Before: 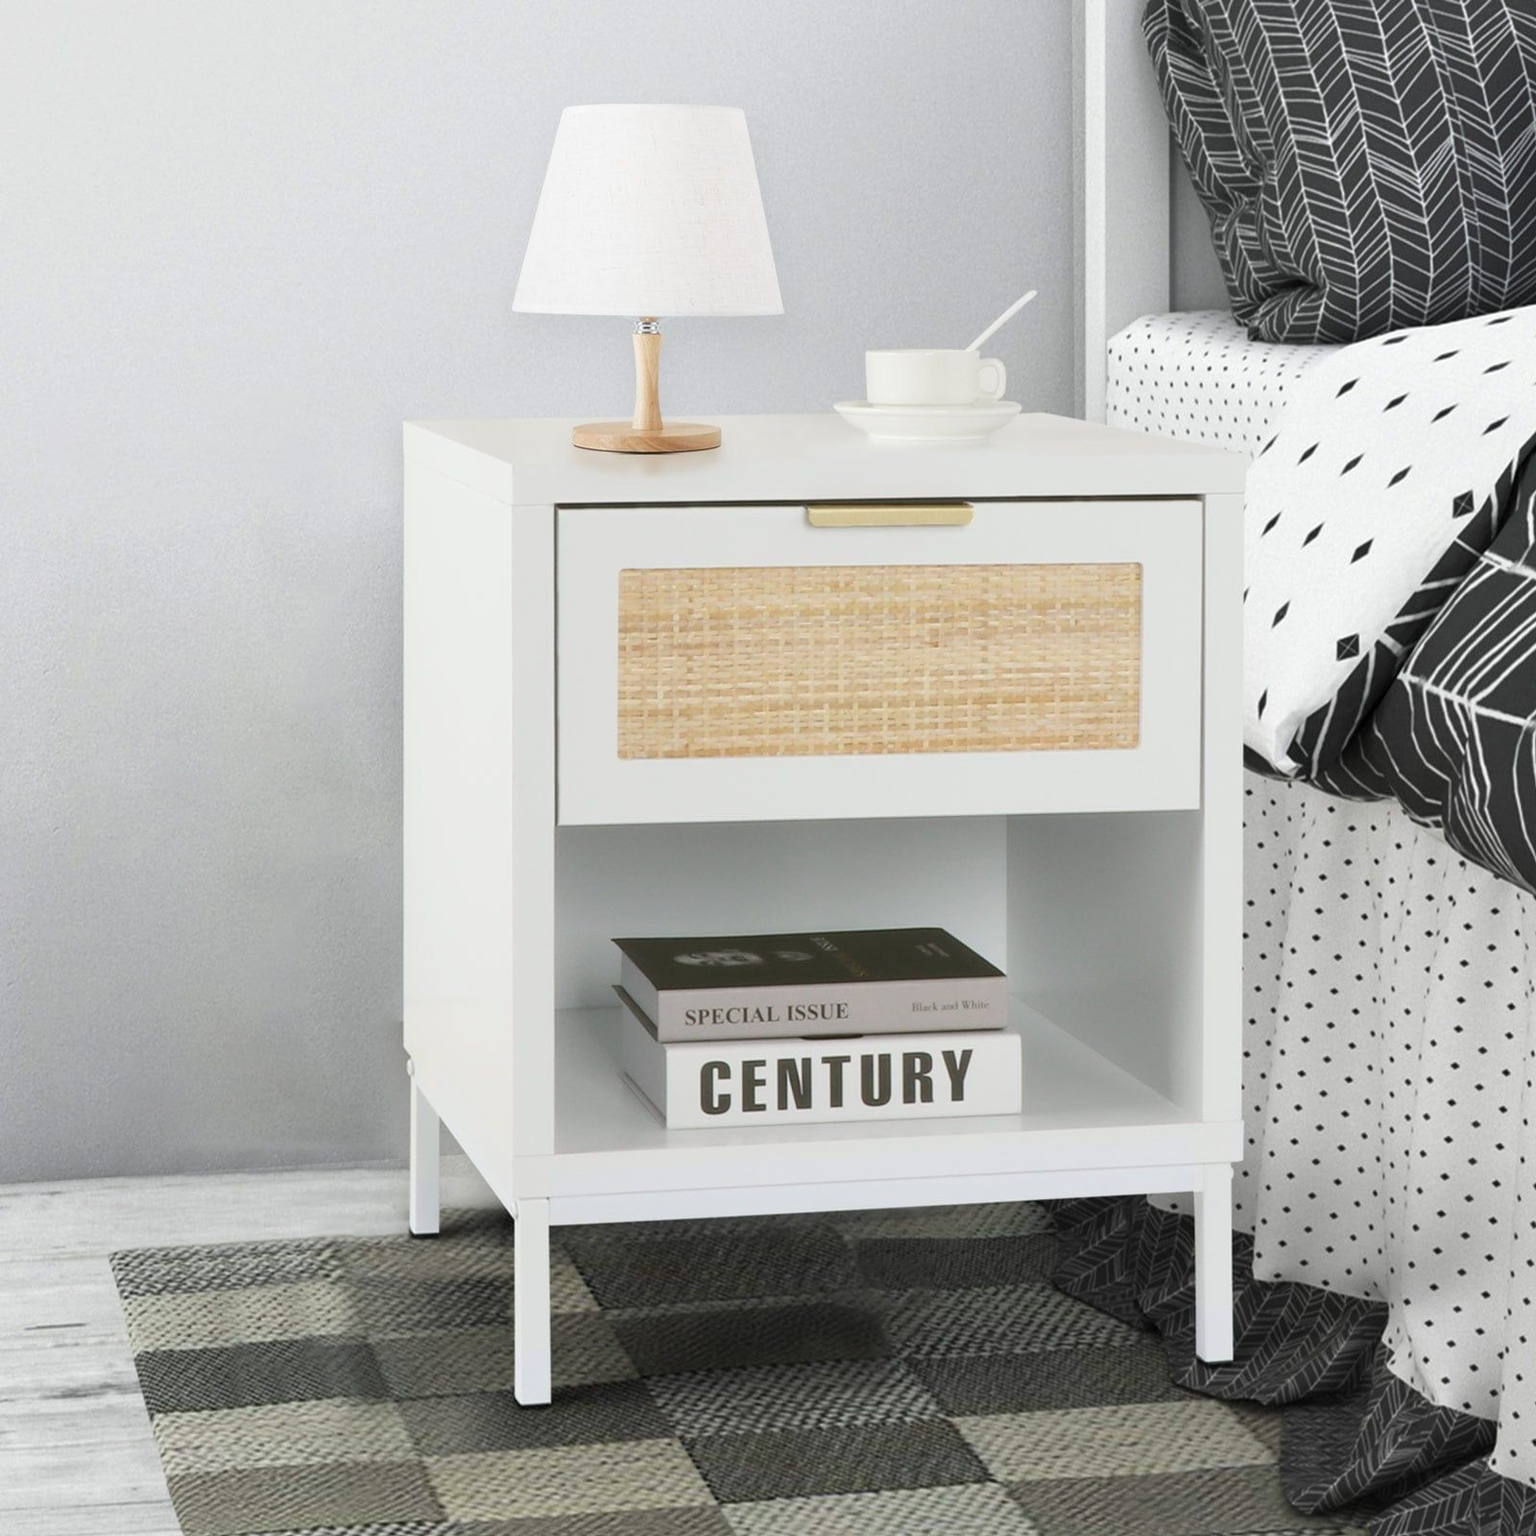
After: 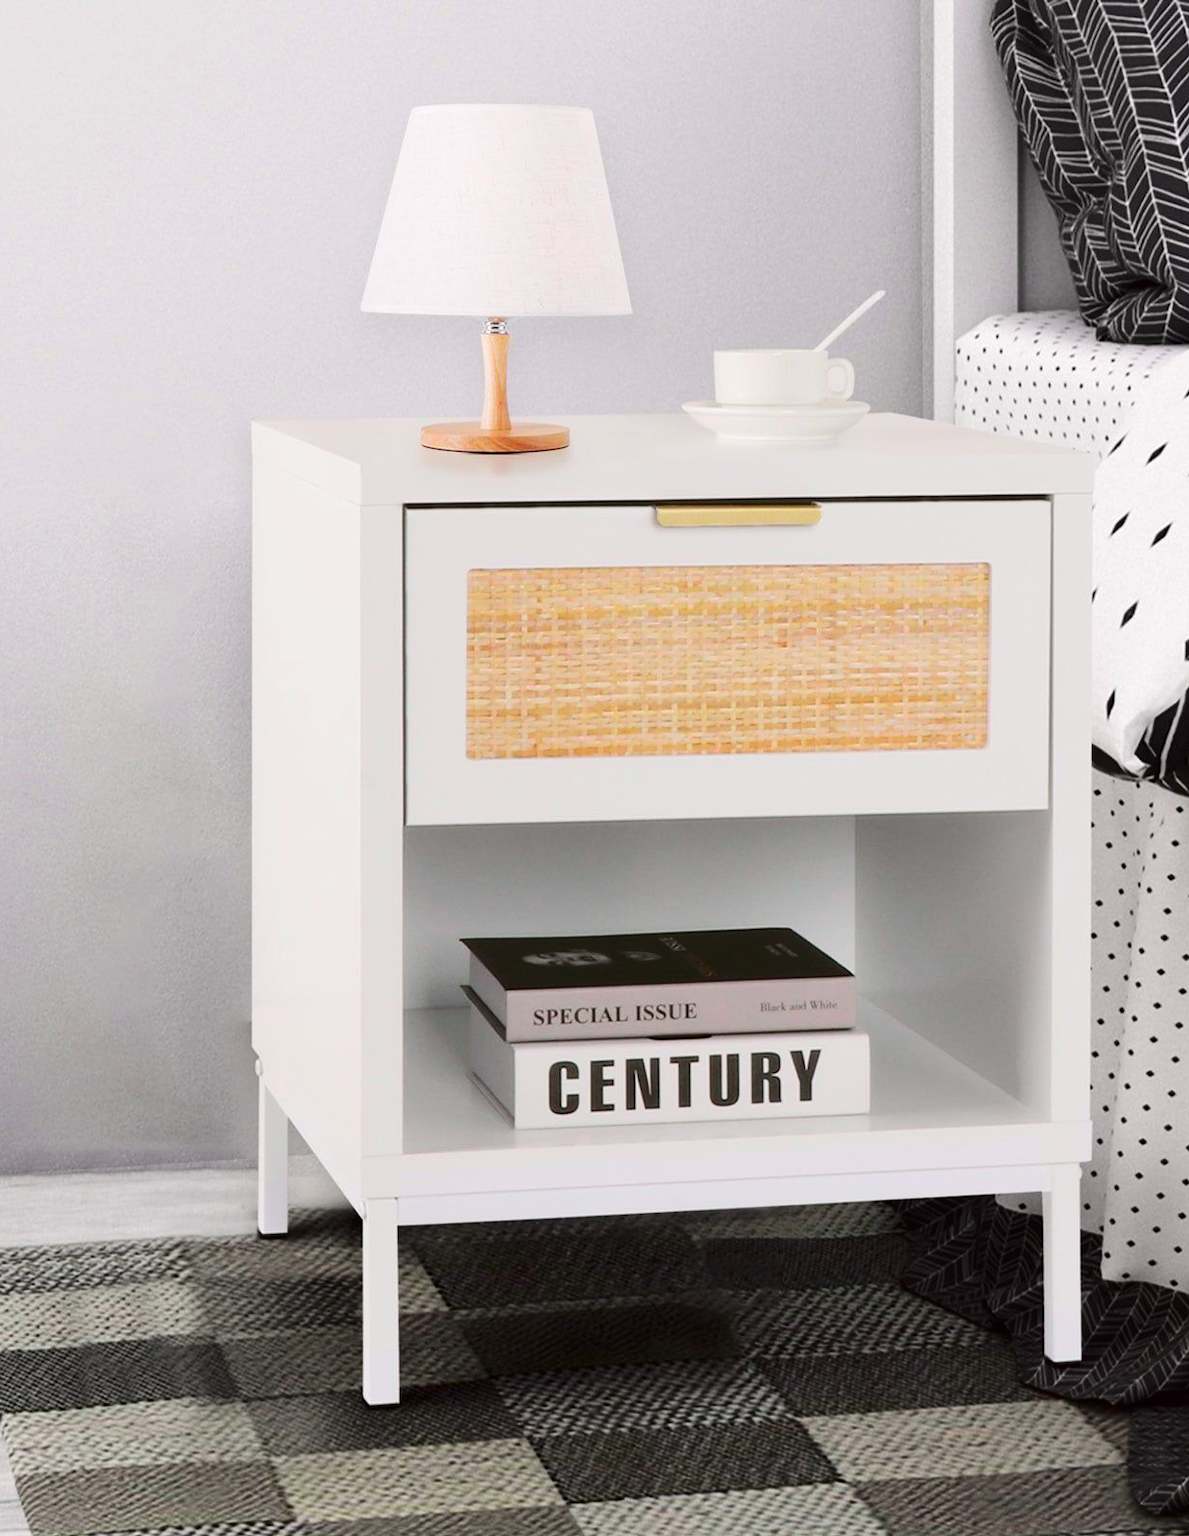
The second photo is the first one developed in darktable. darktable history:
tone curve: curves: ch0 [(0, 0) (0.106, 0.026) (0.275, 0.155) (0.392, 0.314) (0.513, 0.481) (0.657, 0.667) (1, 1)]; ch1 [(0, 0) (0.5, 0.511) (0.536, 0.579) (0.587, 0.69) (1, 1)]; ch2 [(0, 0) (0.5, 0.5) (0.55, 0.552) (0.625, 0.699) (1, 1)], color space Lab, independent channels, preserve colors none
crop: left 9.895%, right 12.629%
